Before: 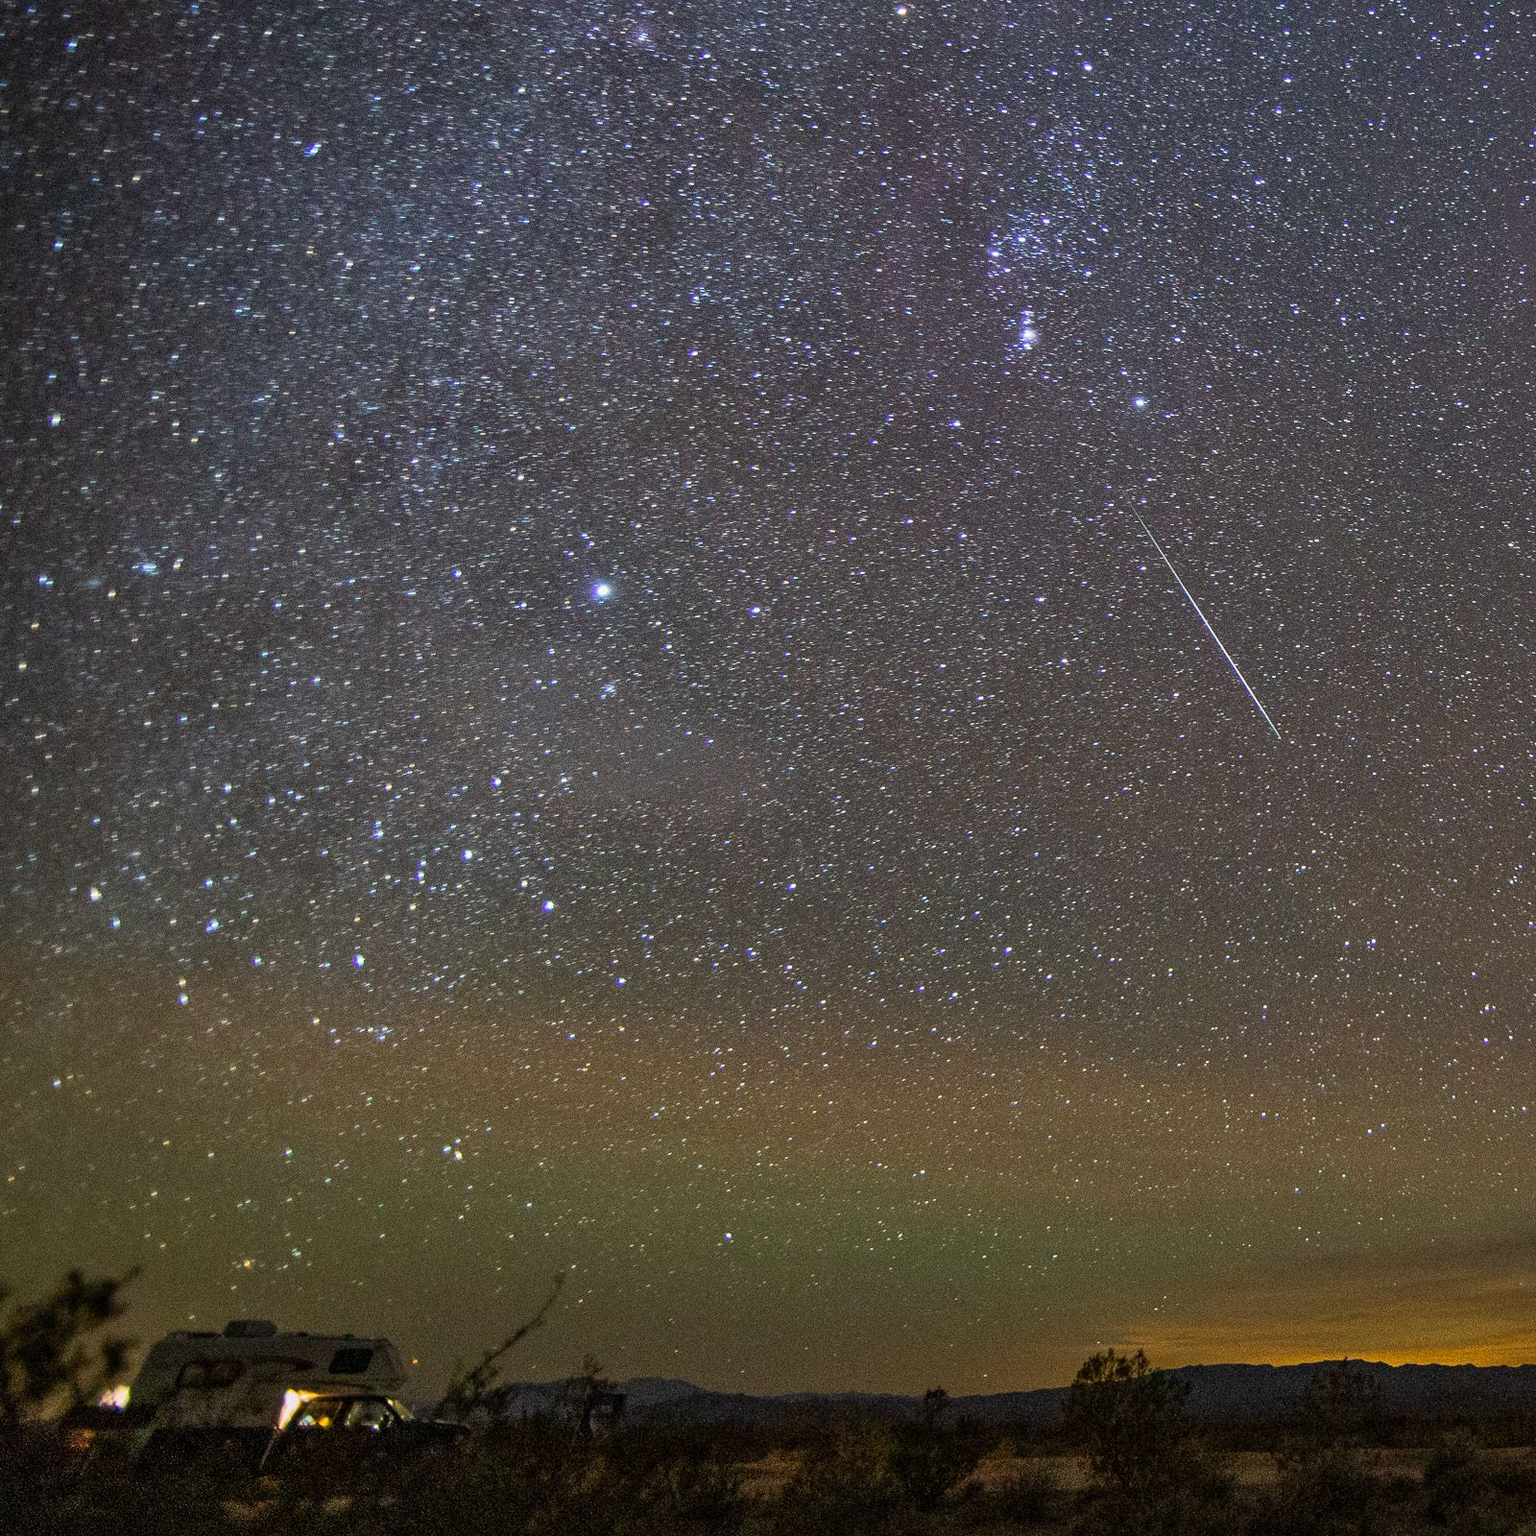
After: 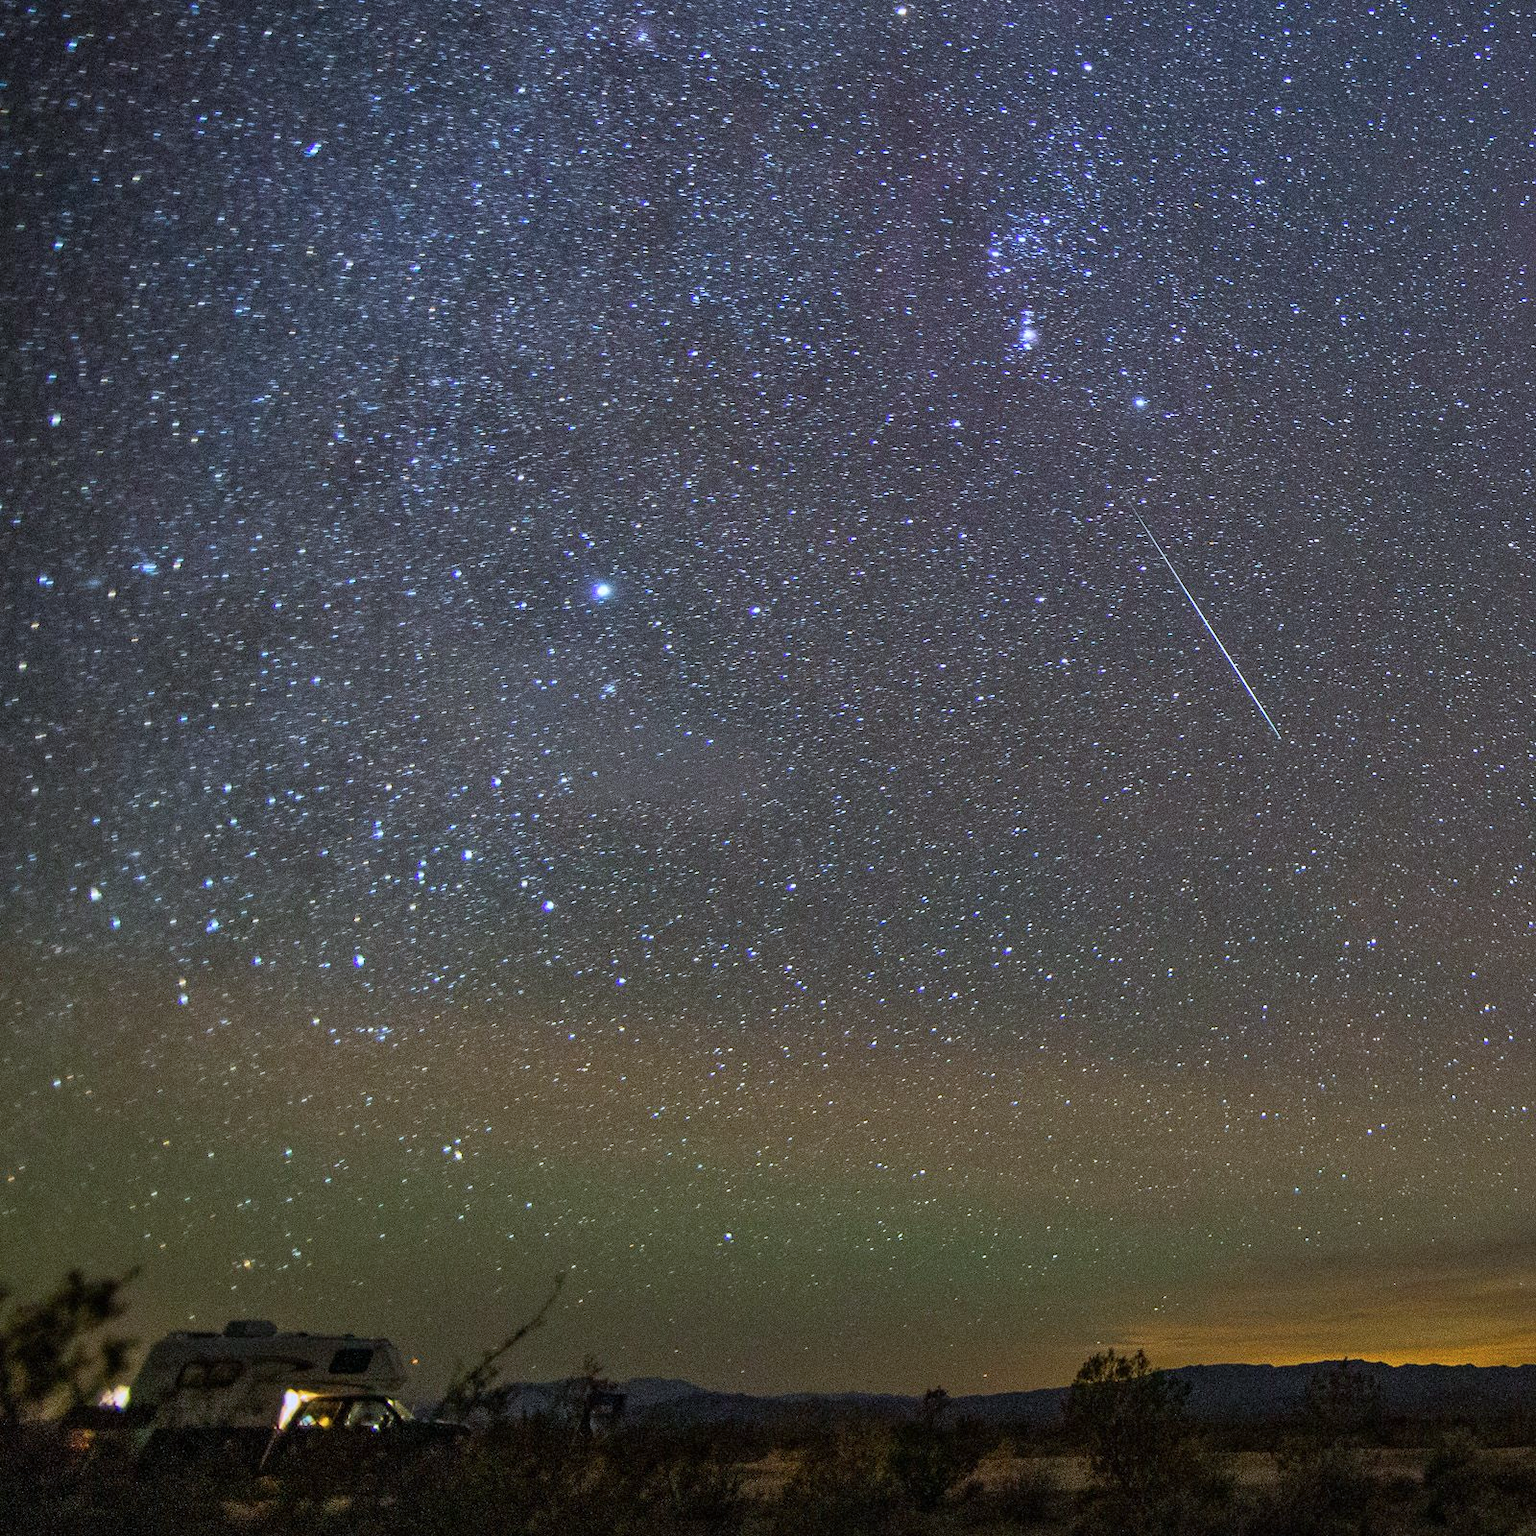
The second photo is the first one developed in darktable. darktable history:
color calibration: x 0.372, y 0.386, temperature 4286.27 K, saturation algorithm version 1 (2020)
